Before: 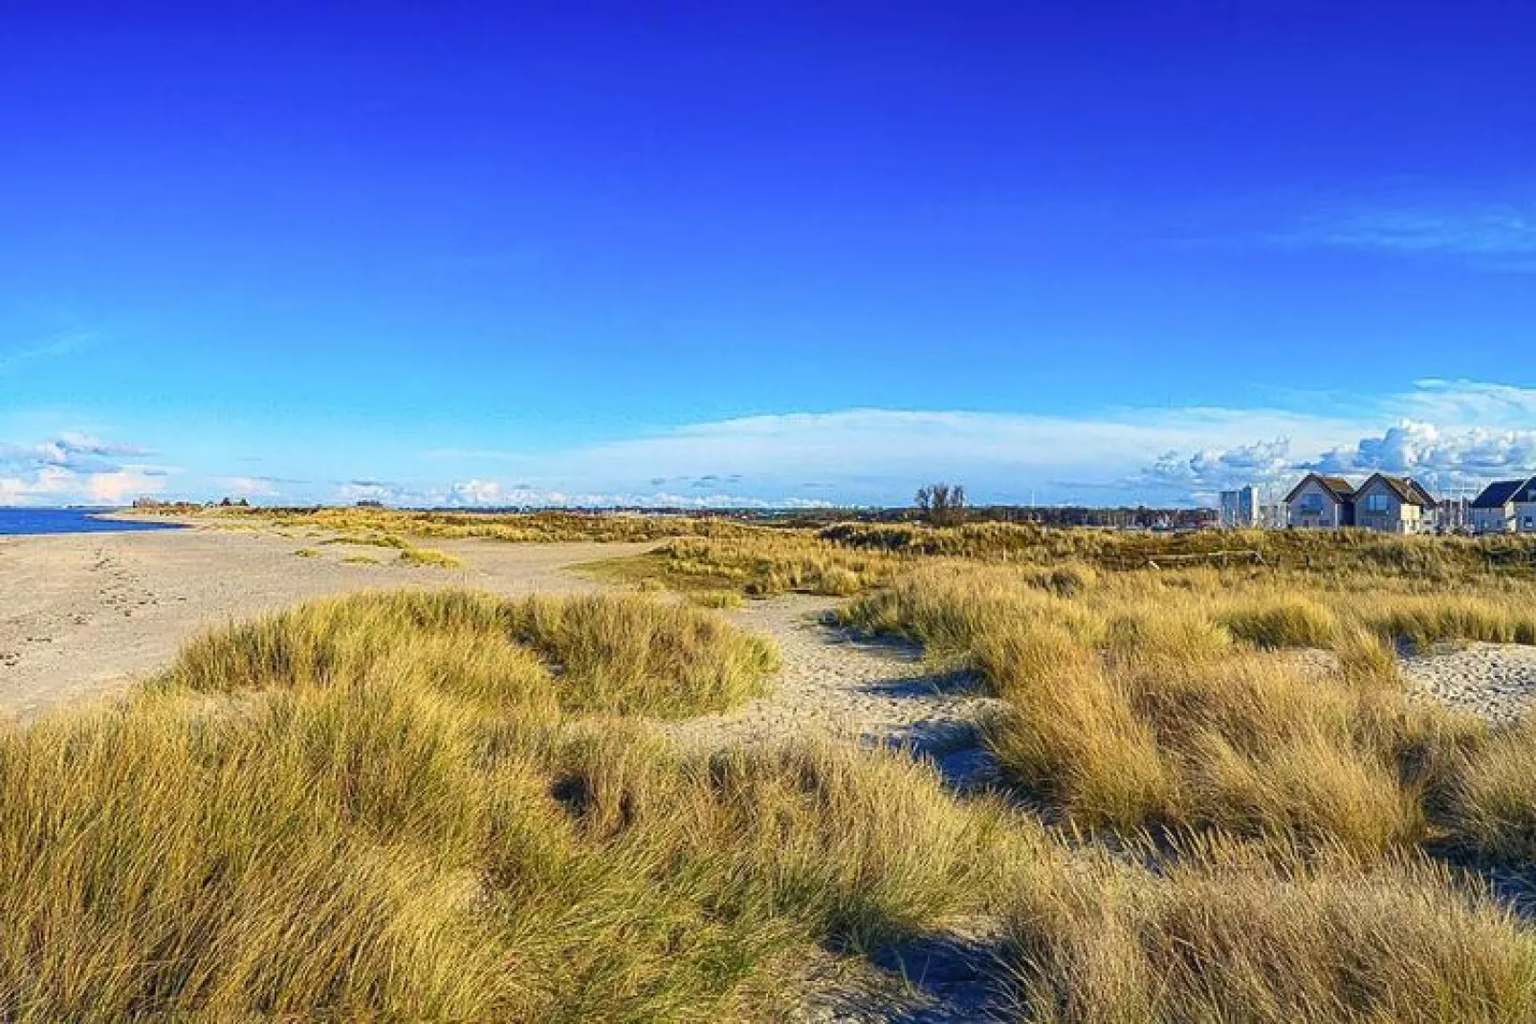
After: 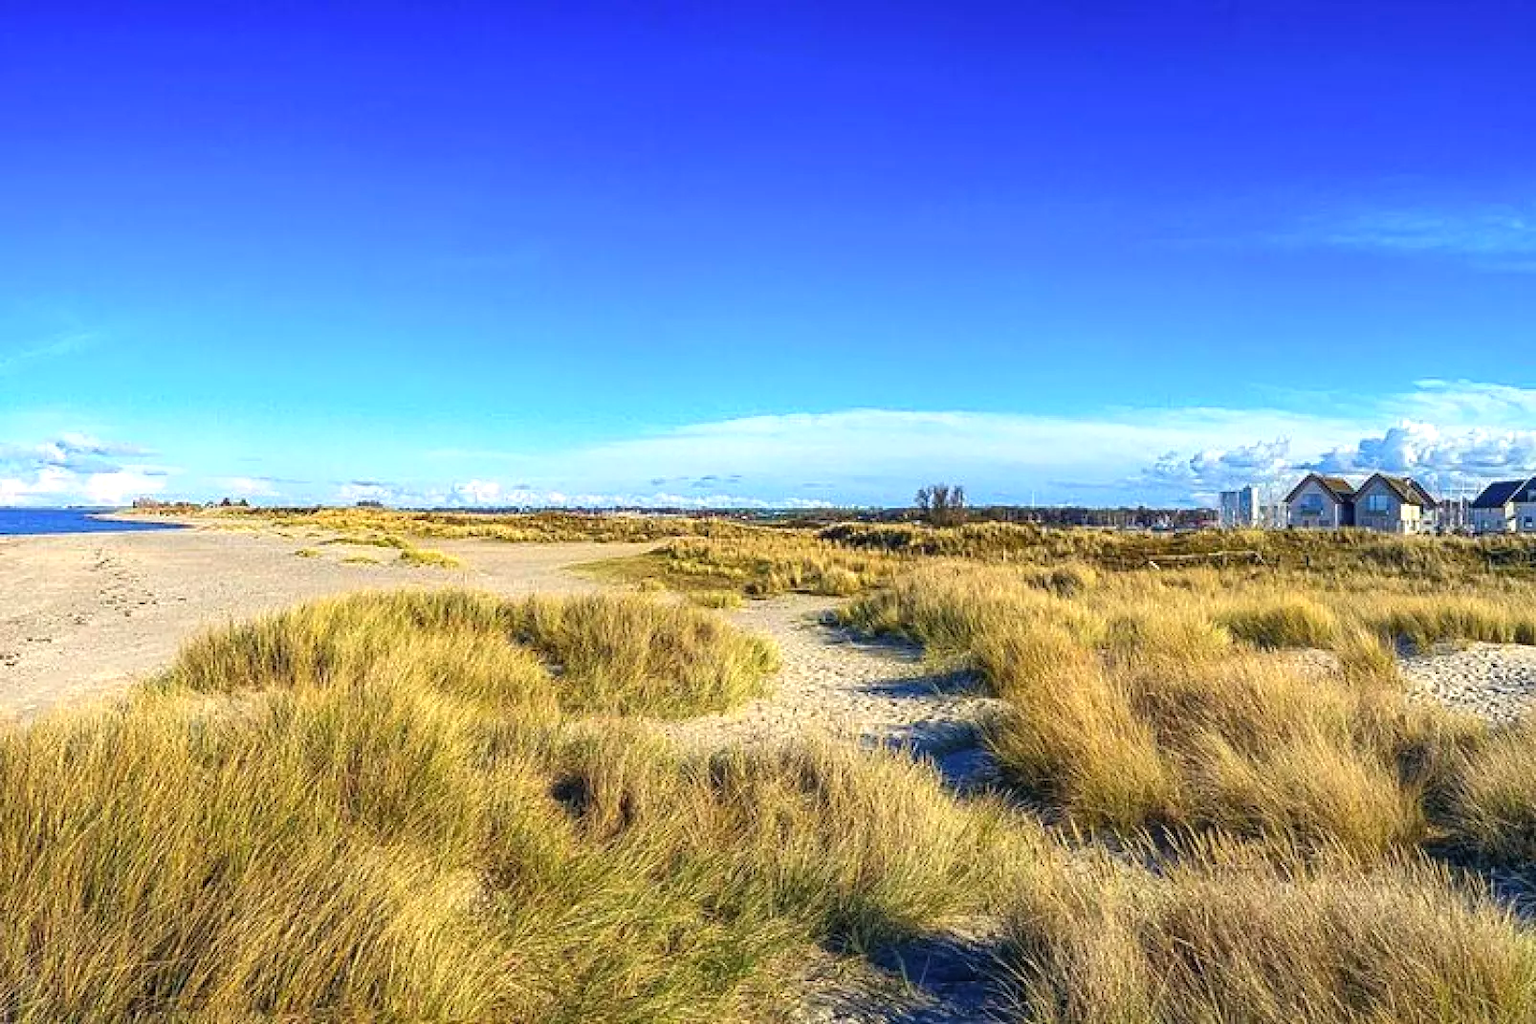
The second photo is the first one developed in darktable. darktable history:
tone equalizer: -8 EV -0.417 EV, -7 EV -0.401 EV, -6 EV -0.33 EV, -5 EV -0.229 EV, -3 EV 0.232 EV, -2 EV 0.33 EV, -1 EV 0.372 EV, +0 EV 0.393 EV
